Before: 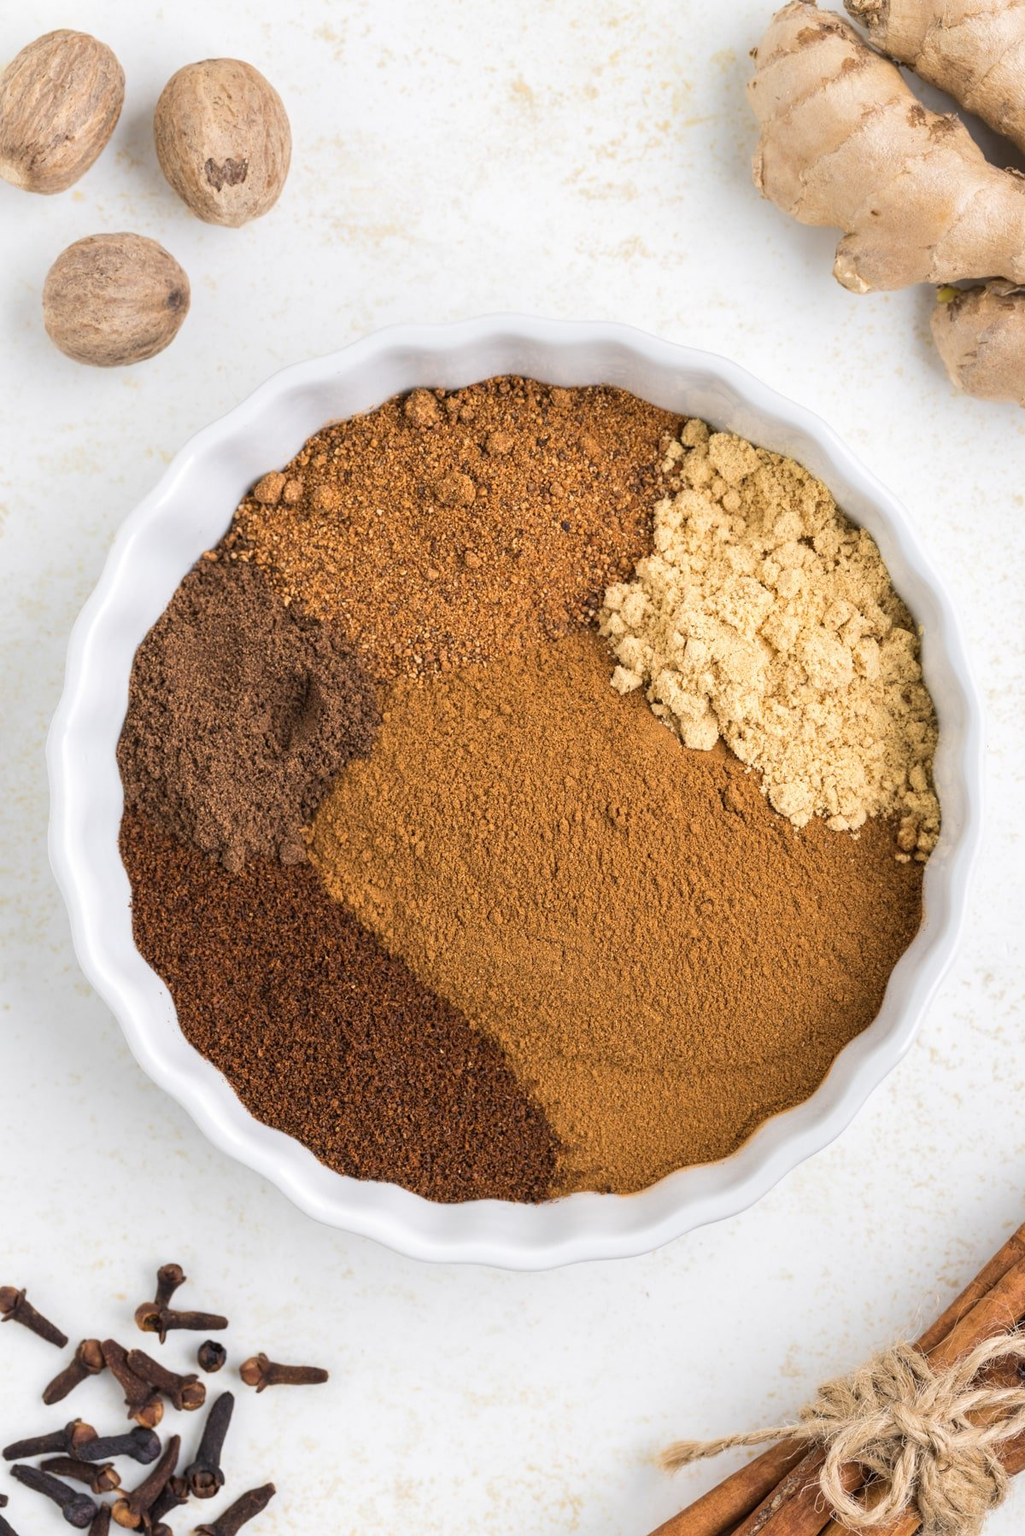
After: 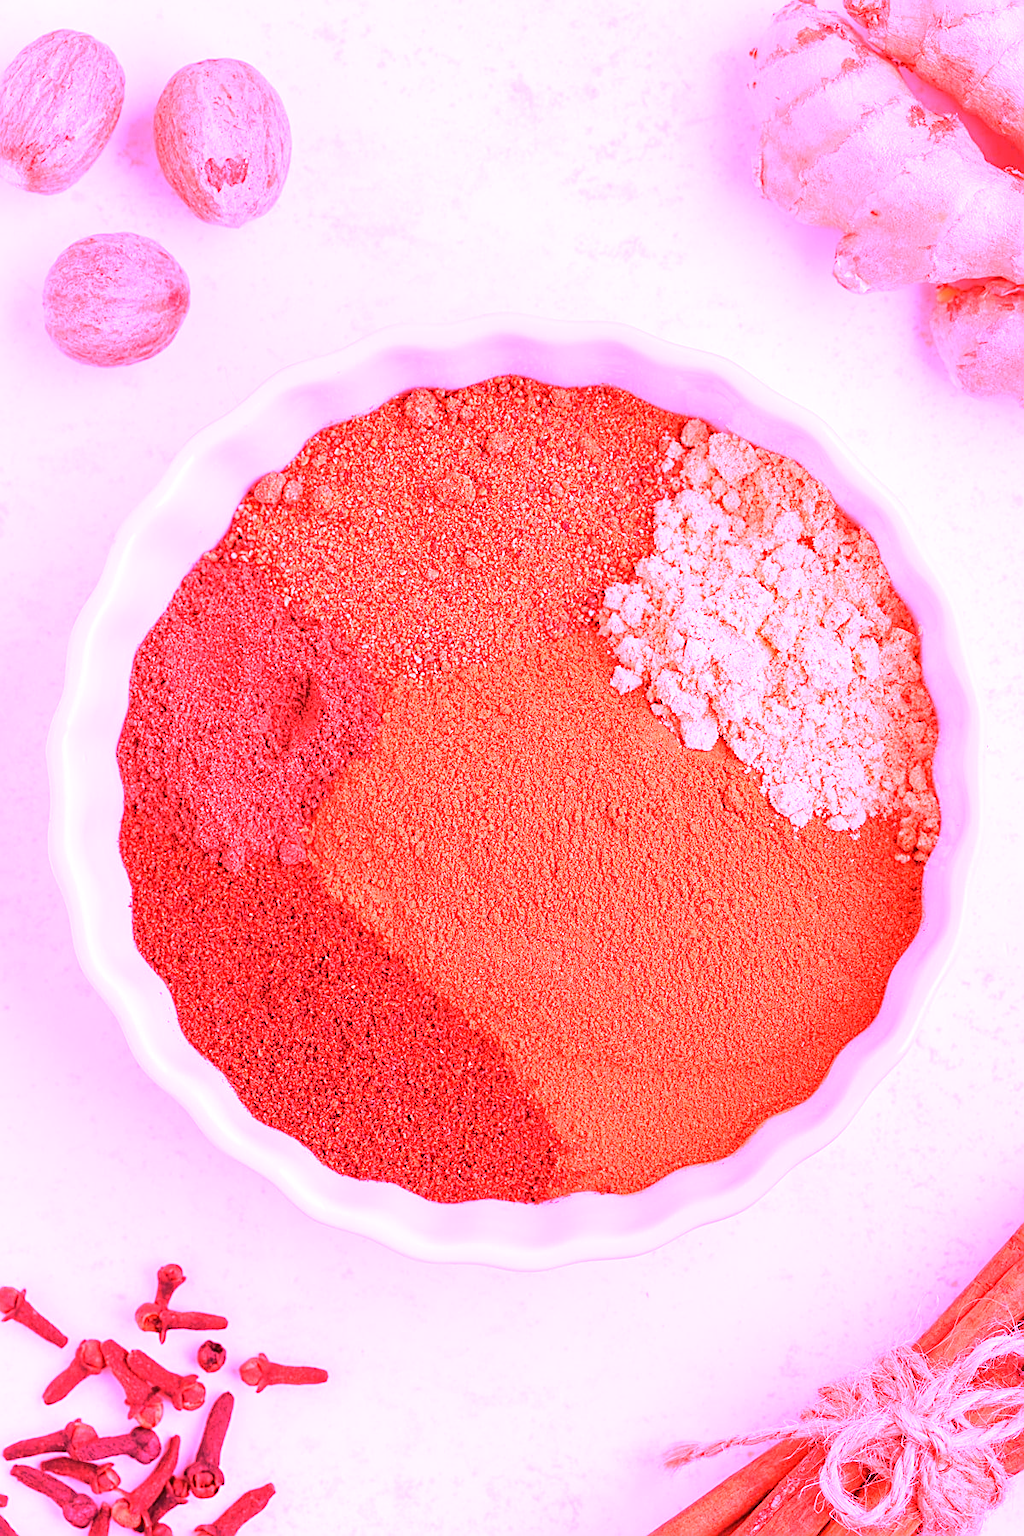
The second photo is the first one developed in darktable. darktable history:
white balance: red 4.26, blue 1.802
sharpen: amount 0.2
